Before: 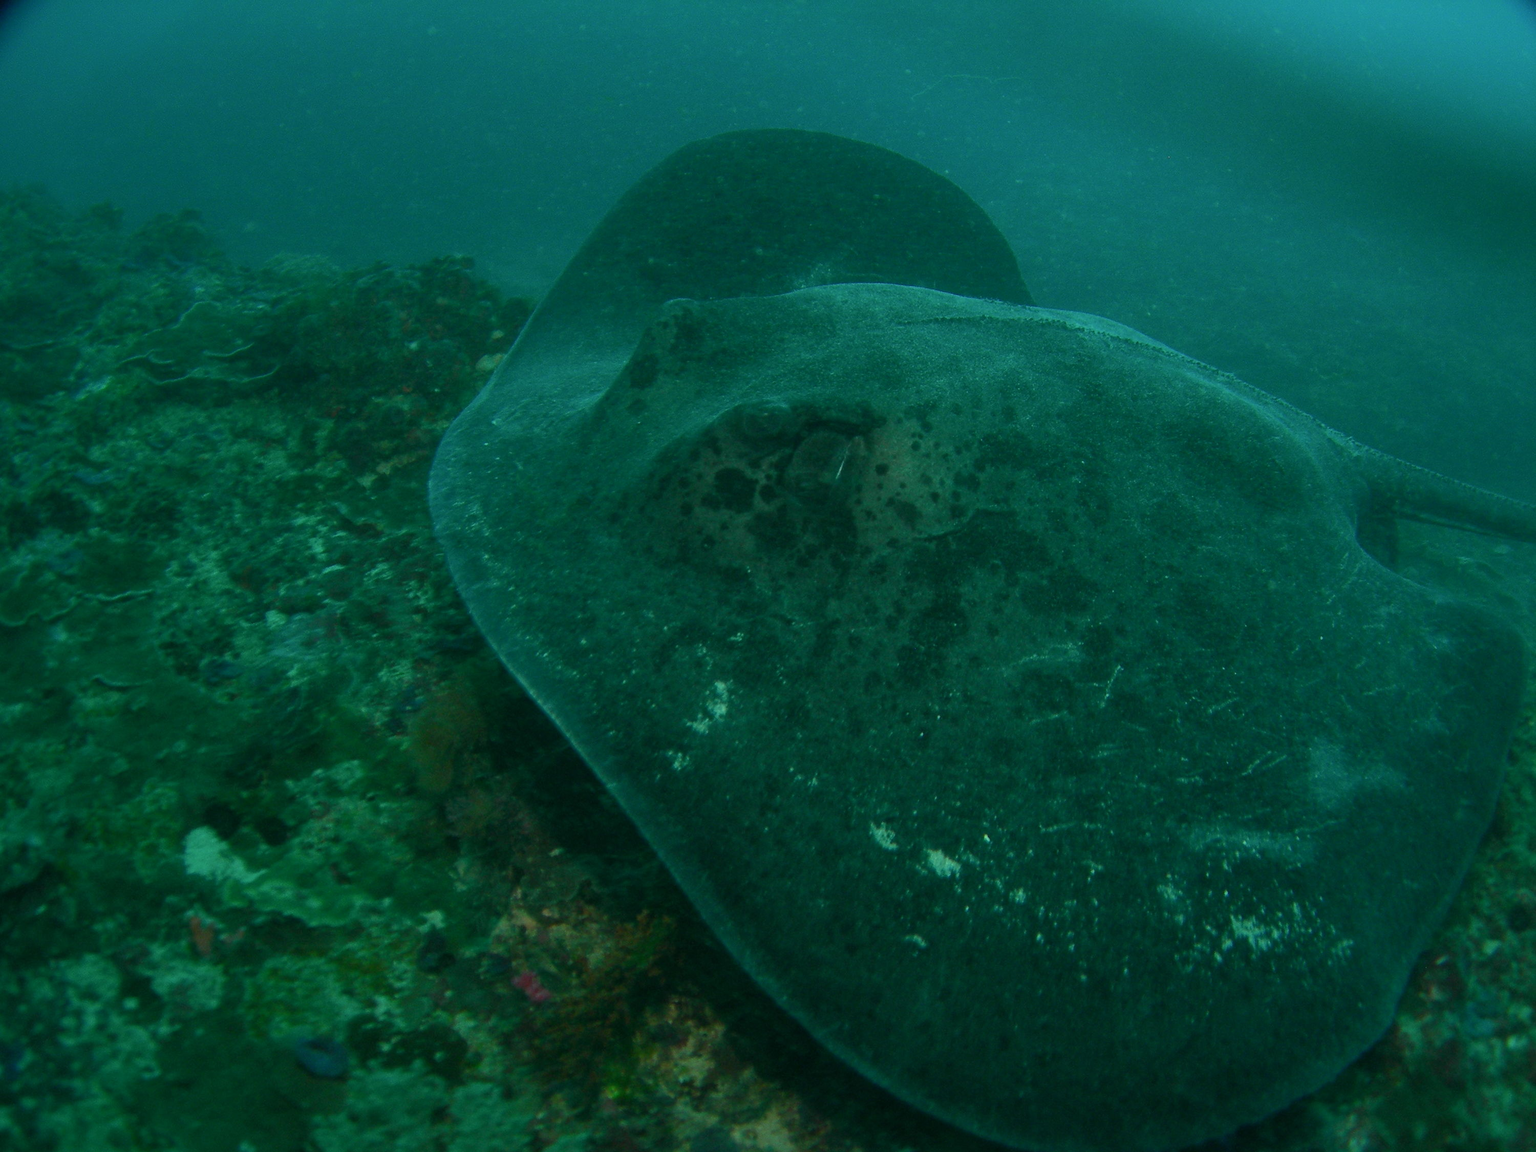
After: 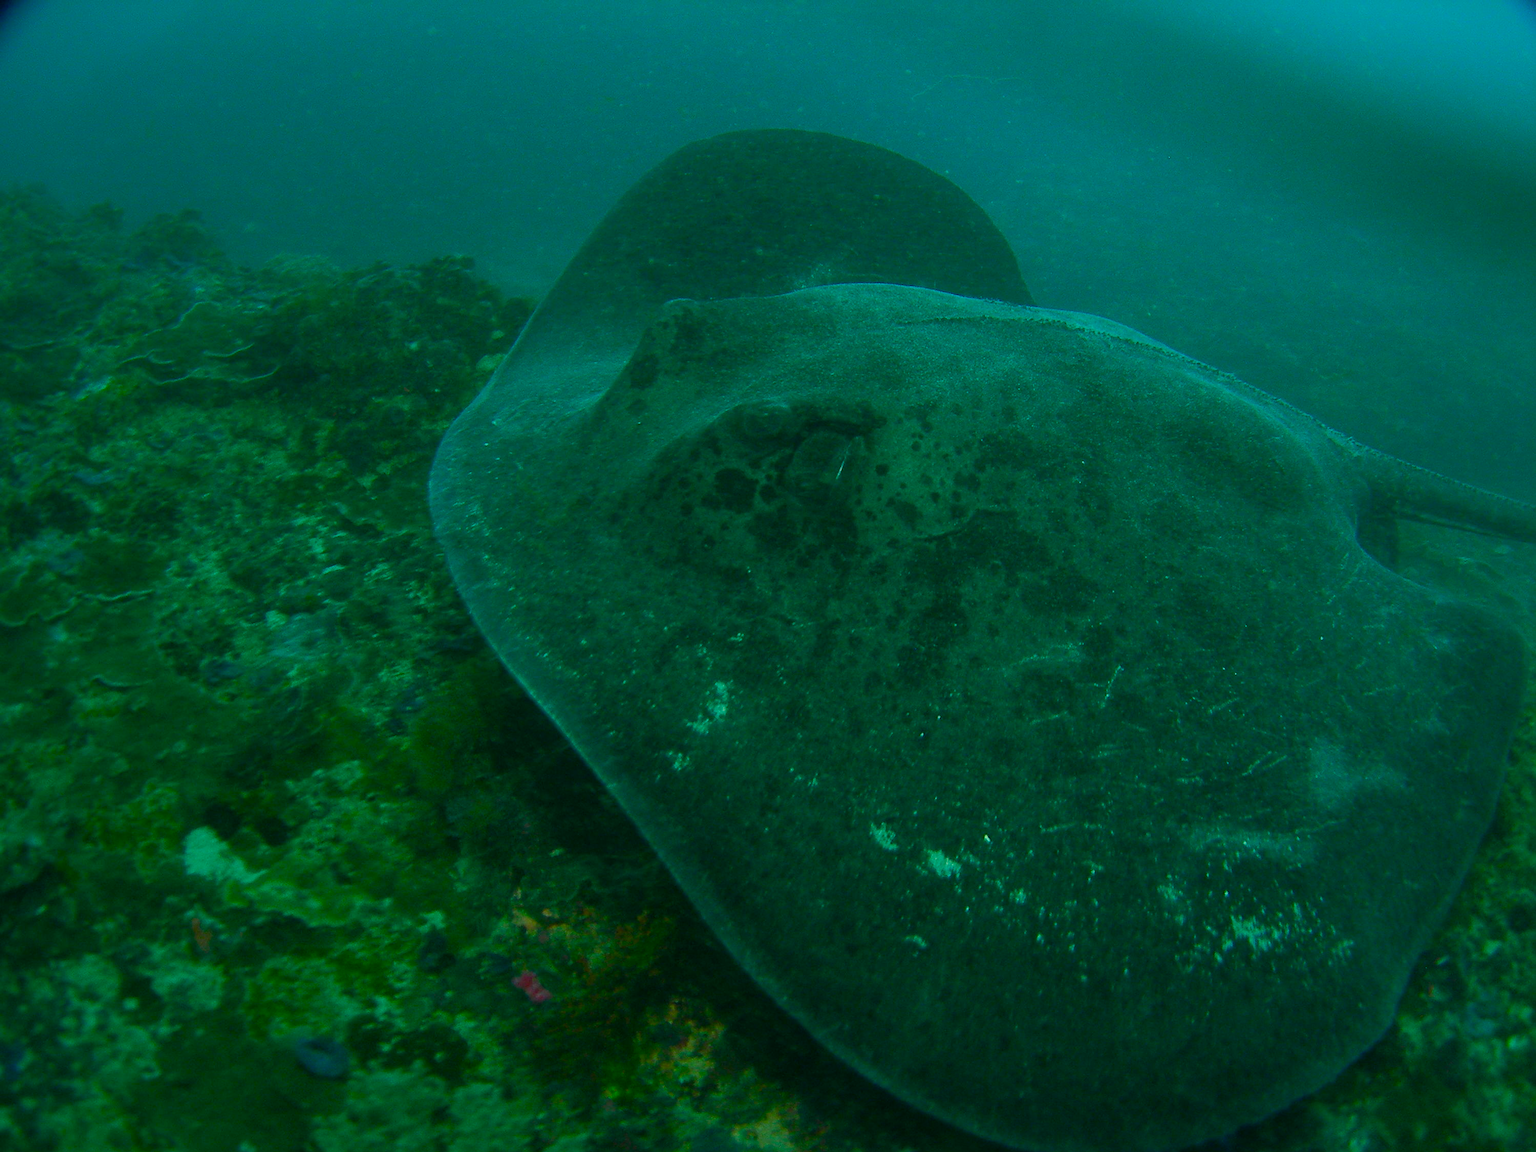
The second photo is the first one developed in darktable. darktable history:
sharpen: radius 1.92
color balance rgb: linear chroma grading › global chroma 8.767%, perceptual saturation grading › global saturation 0.044%, perceptual saturation grading › highlights -17.857%, perceptual saturation grading › mid-tones 33.035%, perceptual saturation grading › shadows 50.59%, global vibrance 20%
